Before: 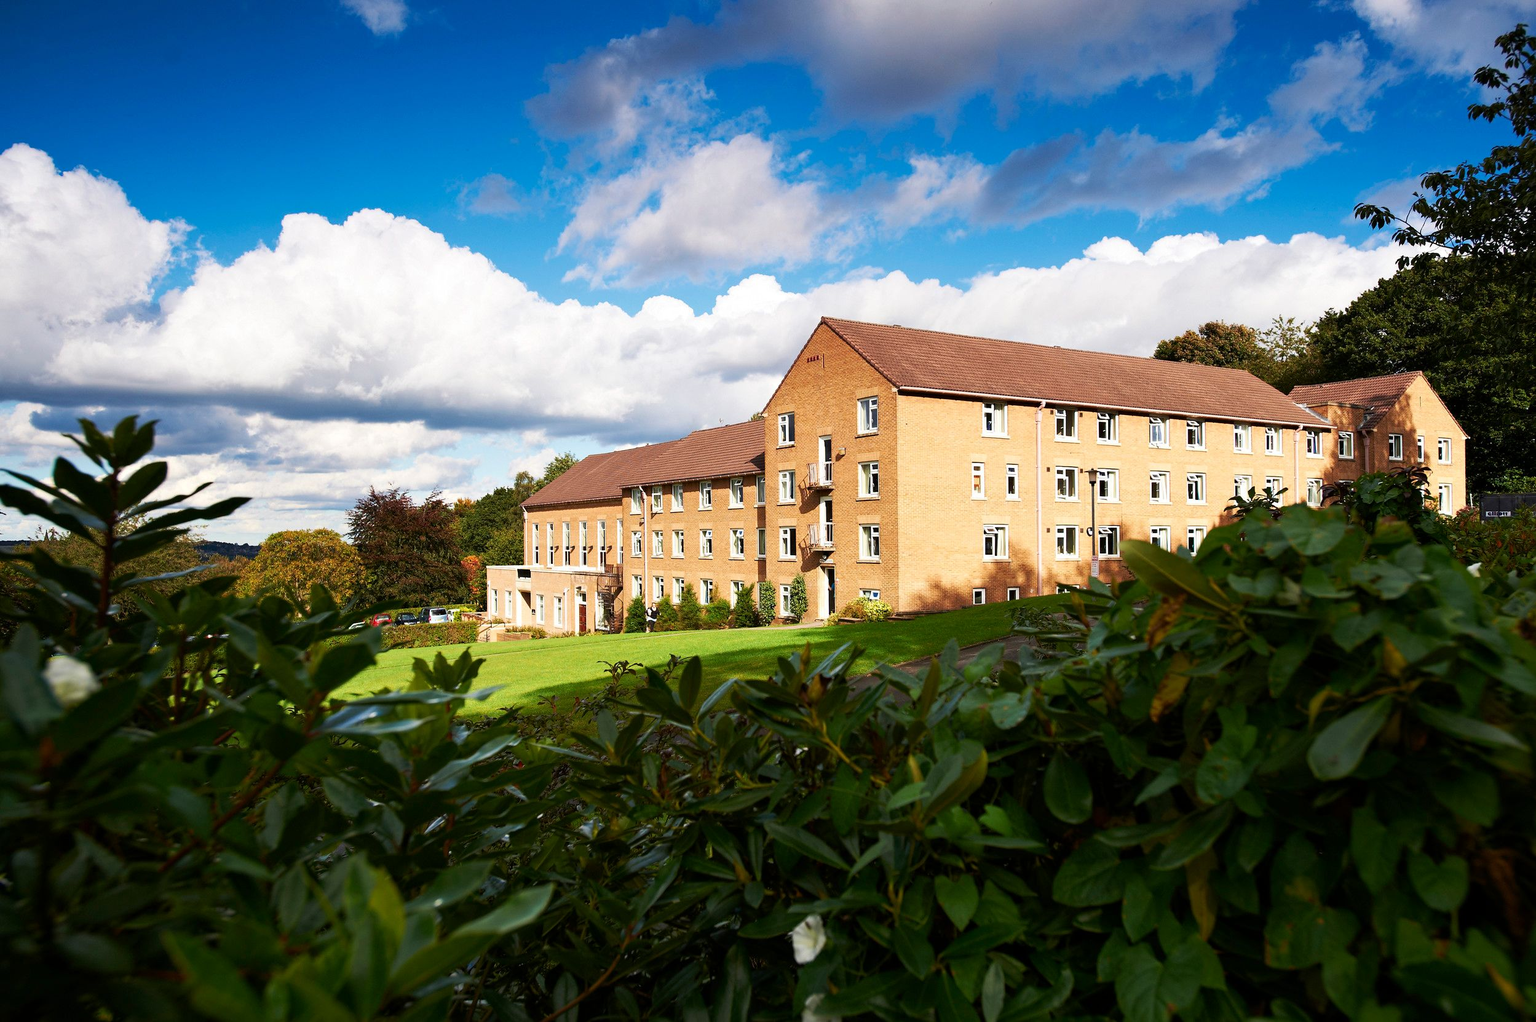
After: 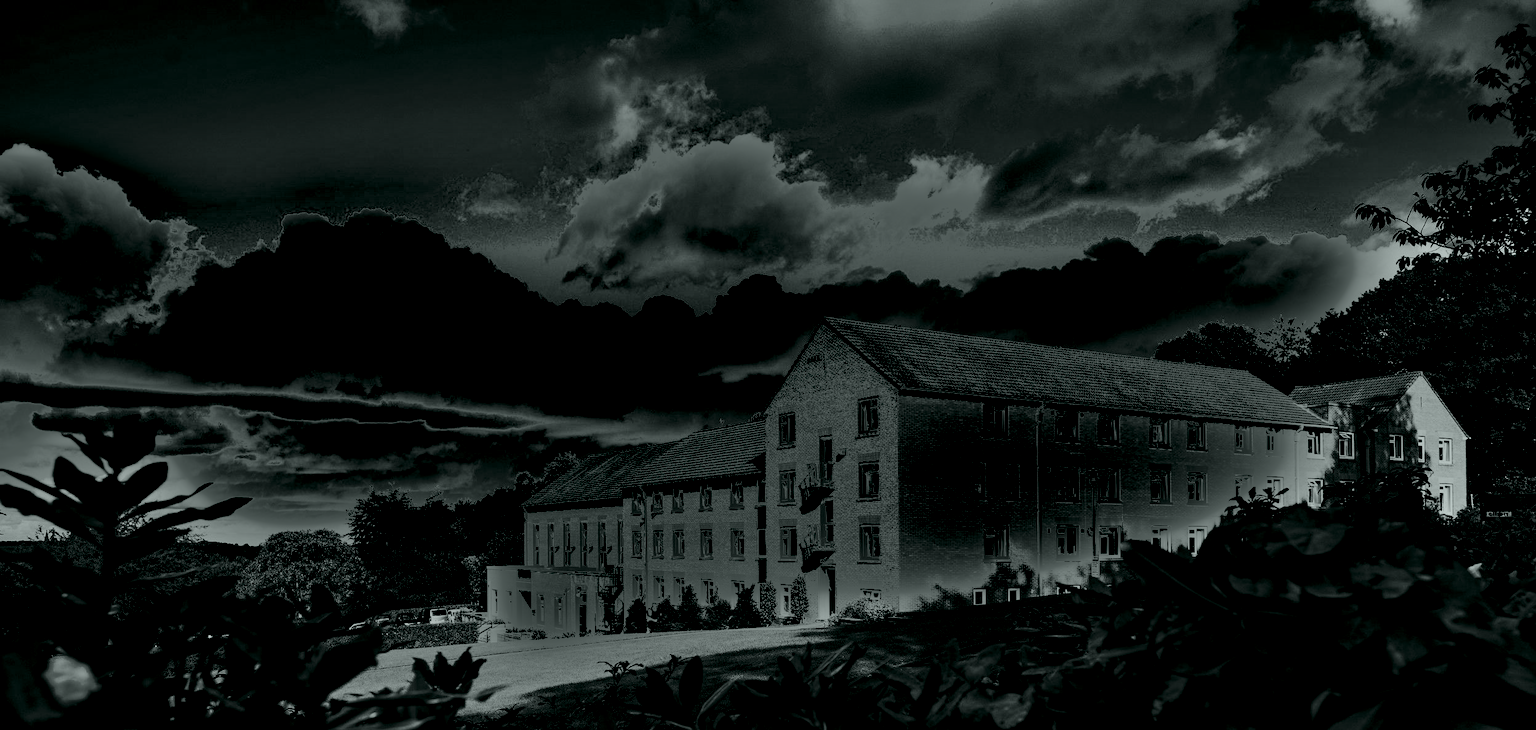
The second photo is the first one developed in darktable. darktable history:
crop: bottom 28.576%
white balance: red 1.08, blue 0.791
shadows and highlights: soften with gaussian
colorize: hue 90°, saturation 19%, lightness 1.59%, version 1
exposure: black level correction 0, exposure 1.6 EV, compensate exposure bias true, compensate highlight preservation false
color zones: curves: ch0 [(0, 0.425) (0.143, 0.422) (0.286, 0.42) (0.429, 0.419) (0.571, 0.419) (0.714, 0.42) (0.857, 0.422) (1, 0.425)]
local contrast: detail 150%
contrast brightness saturation: contrast -0.03, brightness -0.59, saturation -1
